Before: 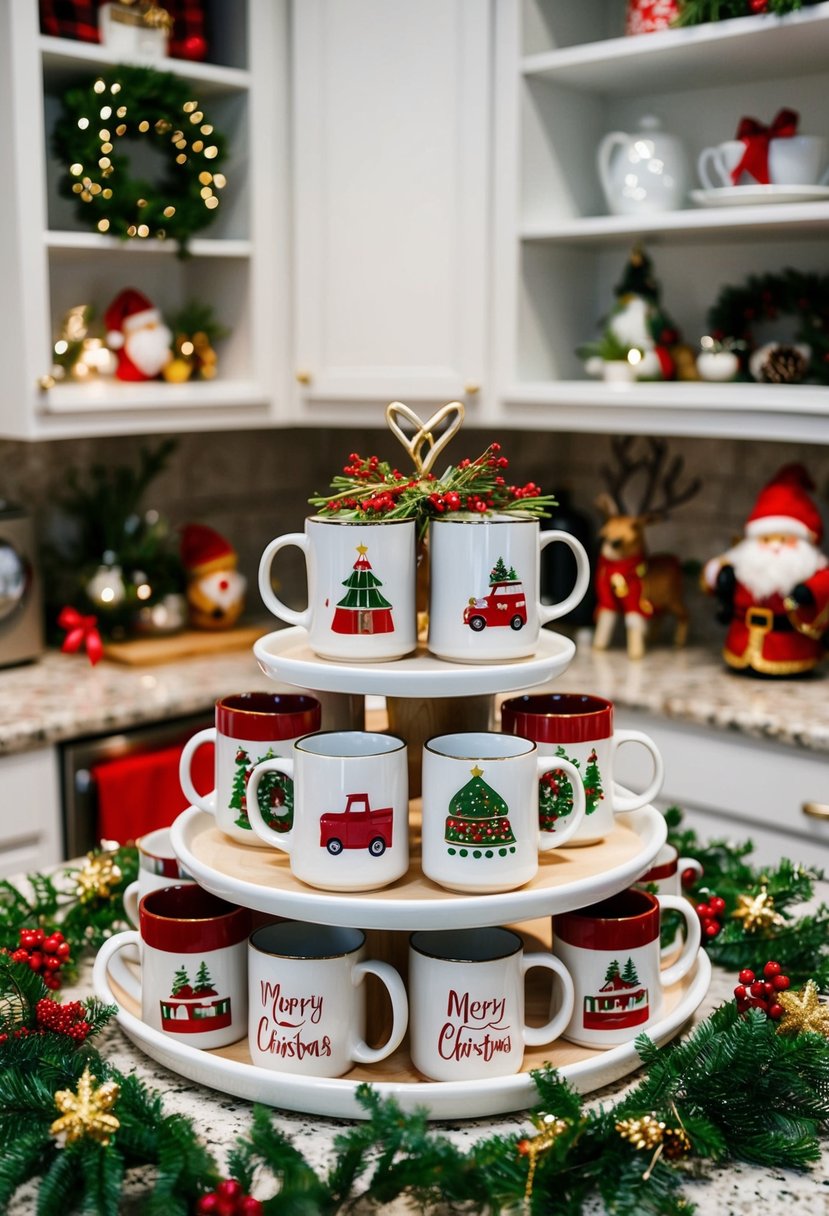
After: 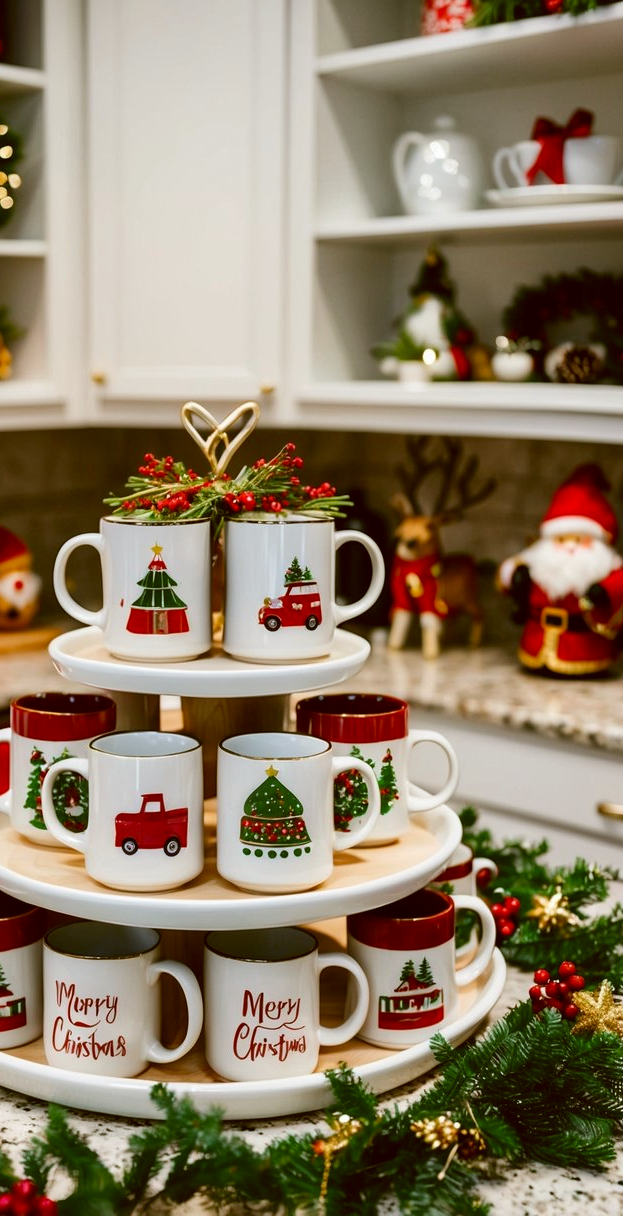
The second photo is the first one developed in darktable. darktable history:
color correction: highlights a* -0.46, highlights b* 0.155, shadows a* 4.85, shadows b* 20.77
crop and rotate: left 24.734%
